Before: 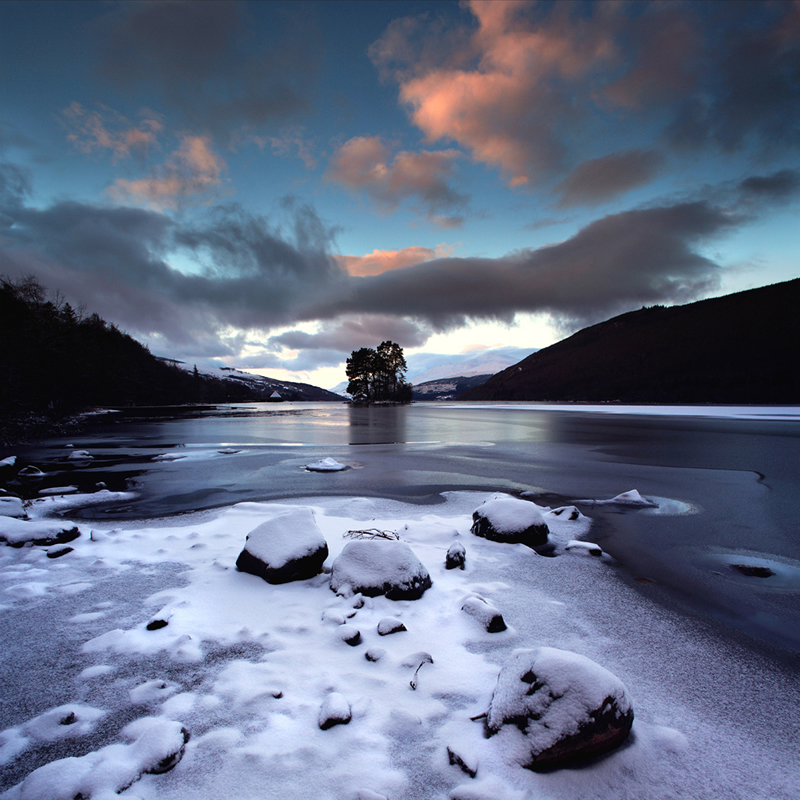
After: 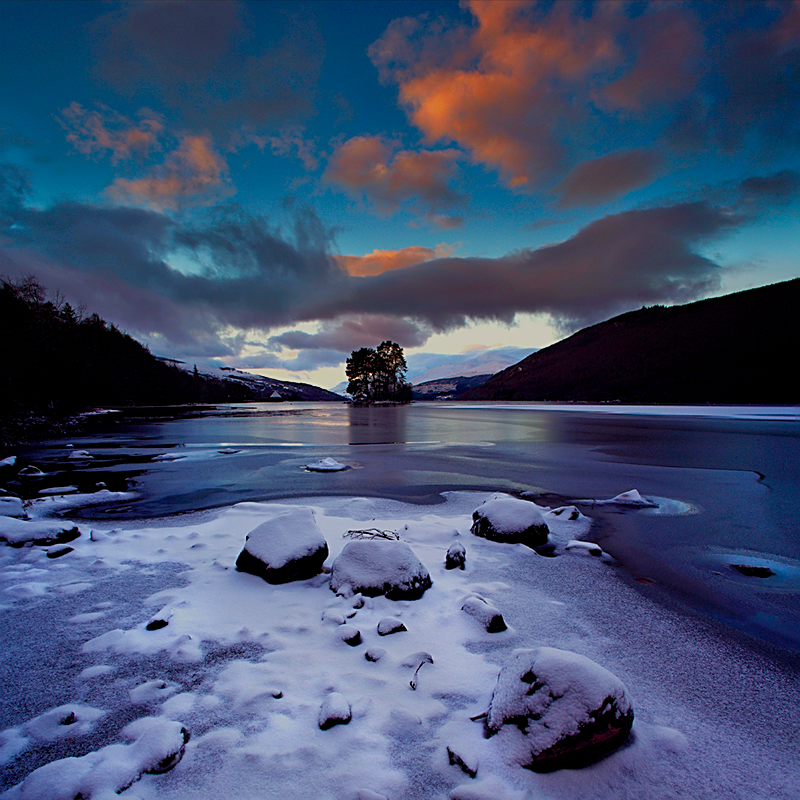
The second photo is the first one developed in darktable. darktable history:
tone equalizer: -8 EV -0.012 EV, -7 EV 0.011 EV, -6 EV -0.007 EV, -5 EV 0.006 EV, -4 EV -0.049 EV, -3 EV -0.239 EV, -2 EV -0.636 EV, -1 EV -0.996 EV, +0 EV -0.94 EV
exposure: black level correction 0.002, exposure 0.149 EV, compensate exposure bias true, compensate highlight preservation false
color balance rgb: power › luminance -3.566%, power › chroma 0.532%, power › hue 43.08°, linear chroma grading › global chroma 25.501%, perceptual saturation grading › global saturation 20%, perceptual saturation grading › highlights -14.34%, perceptual saturation grading › shadows 49.843%, global vibrance 20%
sharpen: on, module defaults
